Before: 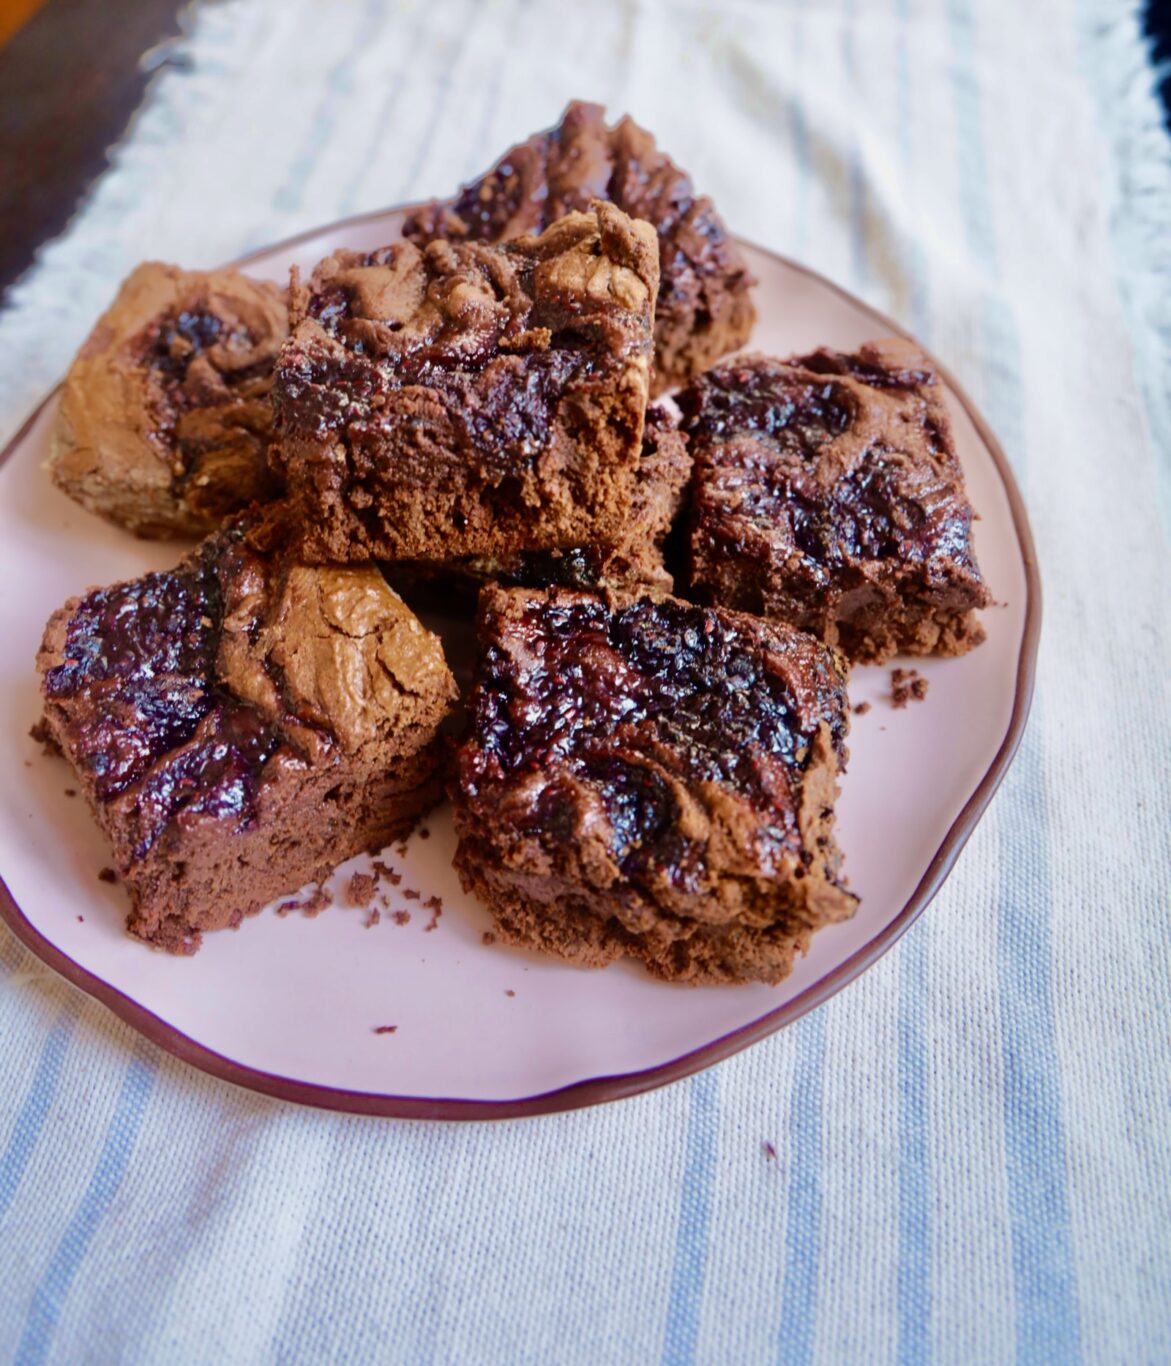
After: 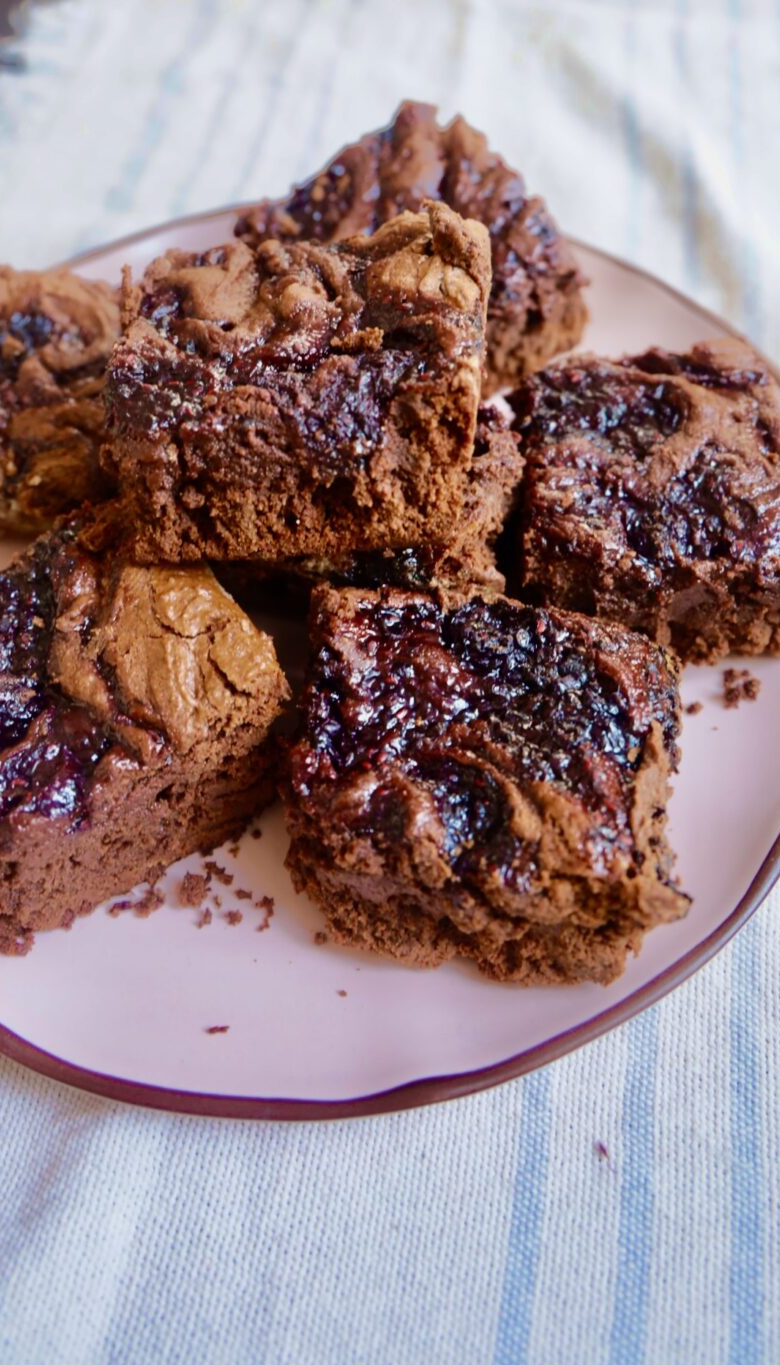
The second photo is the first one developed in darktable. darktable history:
crop and rotate: left 14.436%, right 18.898%
